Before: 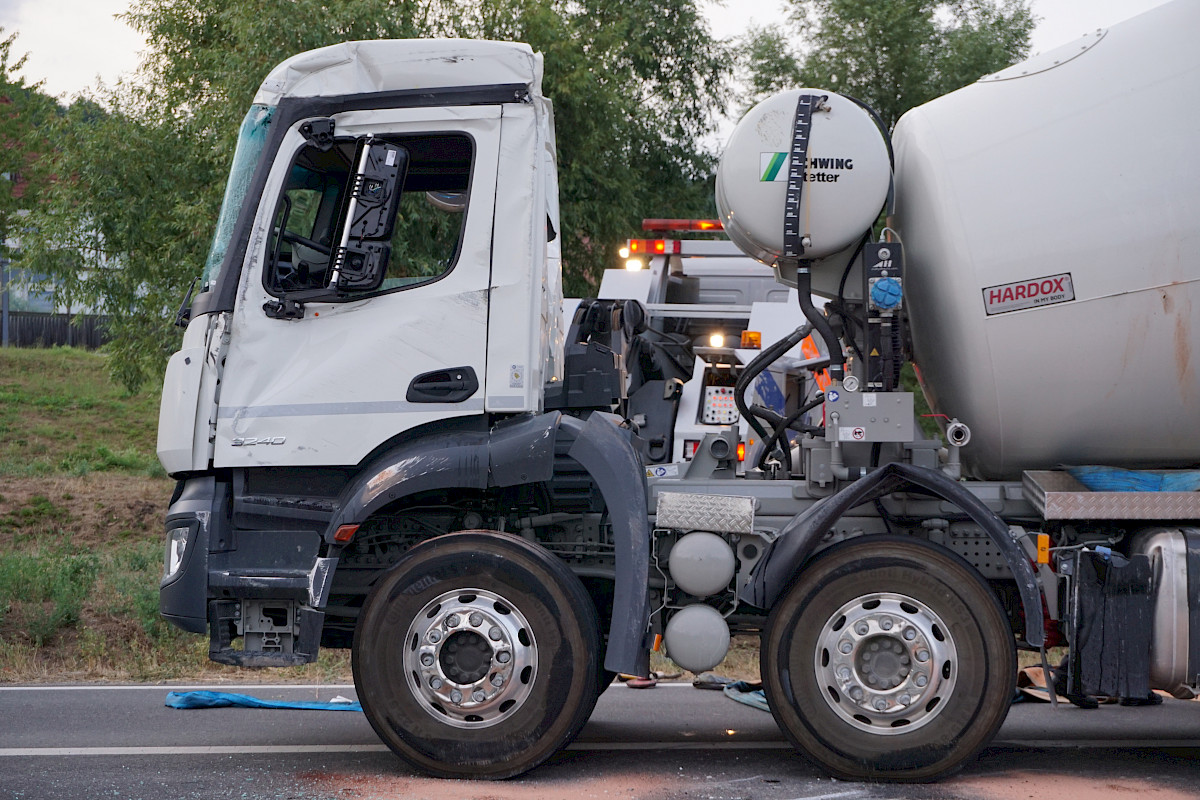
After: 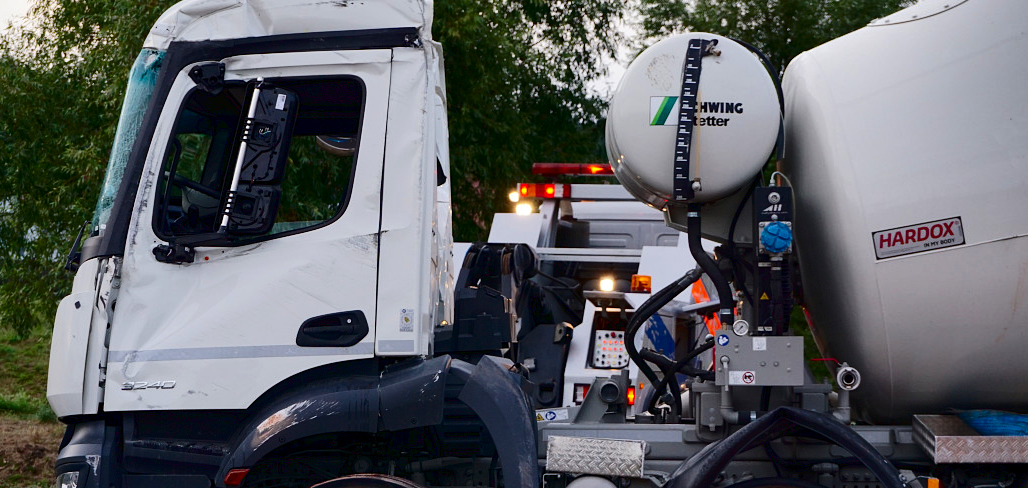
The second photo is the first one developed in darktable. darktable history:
crop and rotate: left 9.248%, top 7.099%, right 5.032%, bottom 31.789%
shadows and highlights: shadows 20.75, highlights -82.39, soften with gaussian
contrast brightness saturation: contrast 0.218, brightness -0.189, saturation 0.245
tone curve: curves: ch0 [(0, 0) (0.003, 0.013) (0.011, 0.018) (0.025, 0.027) (0.044, 0.045) (0.069, 0.068) (0.1, 0.096) (0.136, 0.13) (0.177, 0.168) (0.224, 0.217) (0.277, 0.277) (0.335, 0.338) (0.399, 0.401) (0.468, 0.473) (0.543, 0.544) (0.623, 0.621) (0.709, 0.7) (0.801, 0.781) (0.898, 0.869) (1, 1)], color space Lab, independent channels, preserve colors none
